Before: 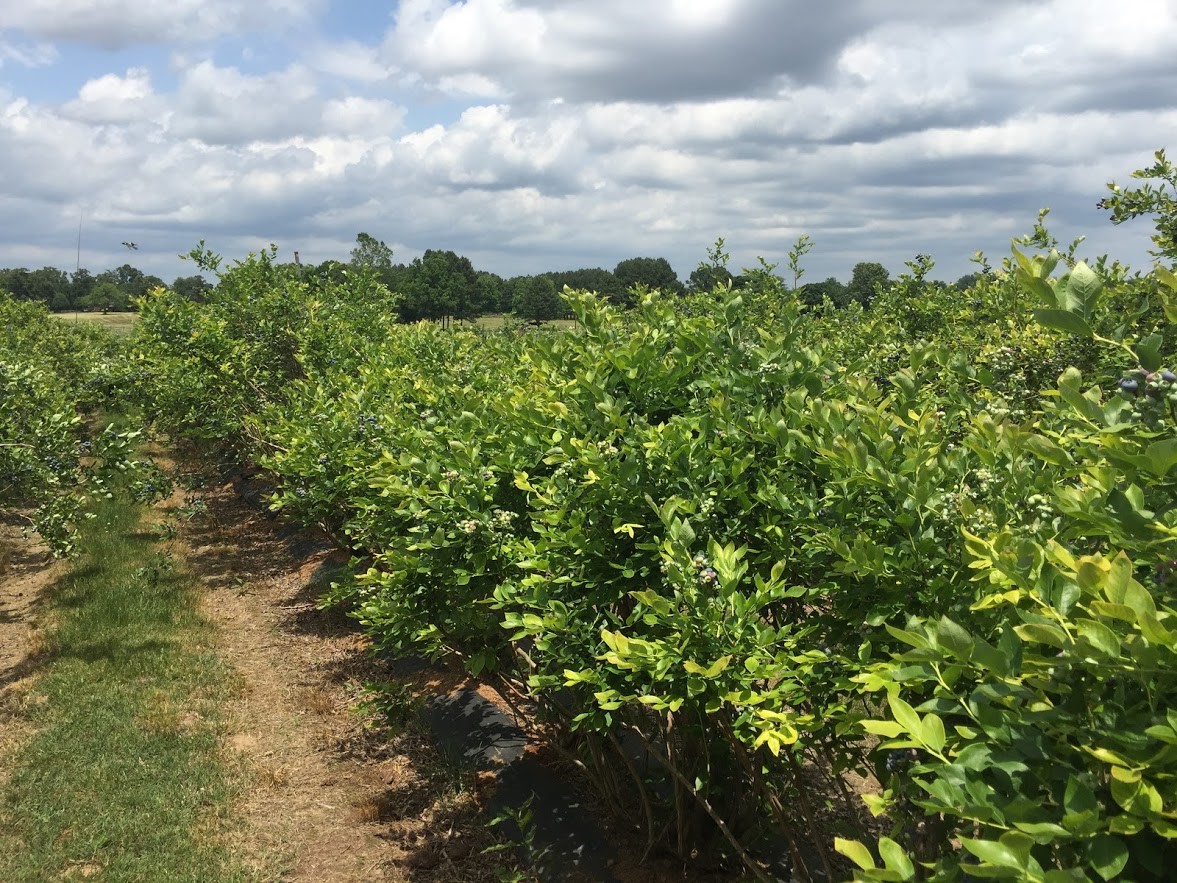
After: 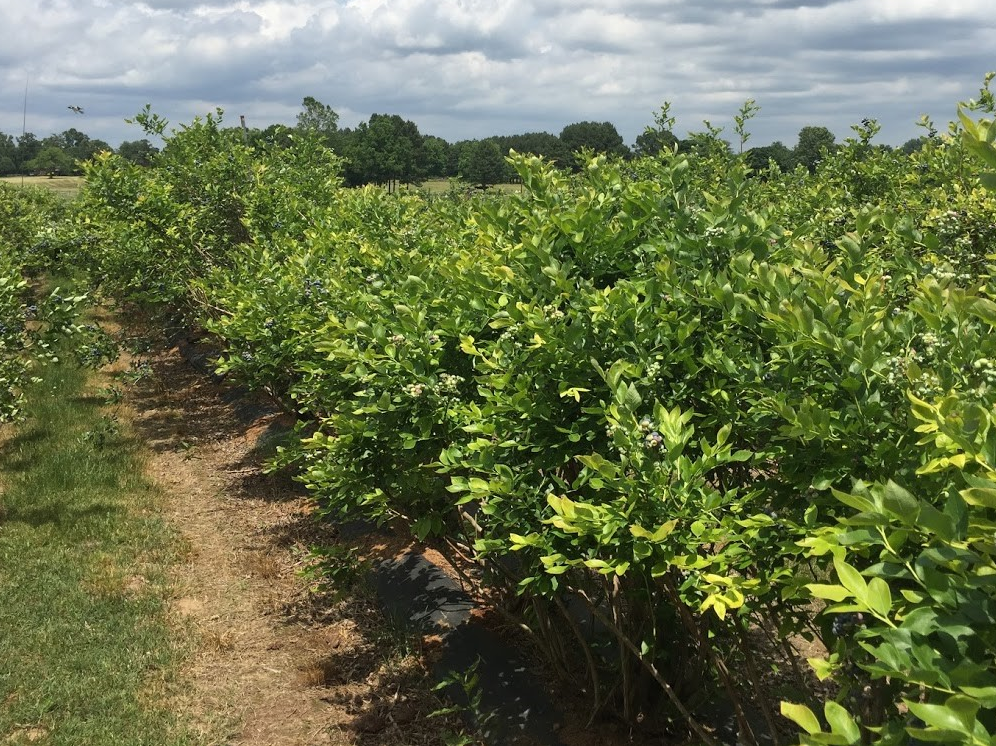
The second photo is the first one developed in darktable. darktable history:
crop and rotate: left 4.607%, top 15.491%, right 10.712%
